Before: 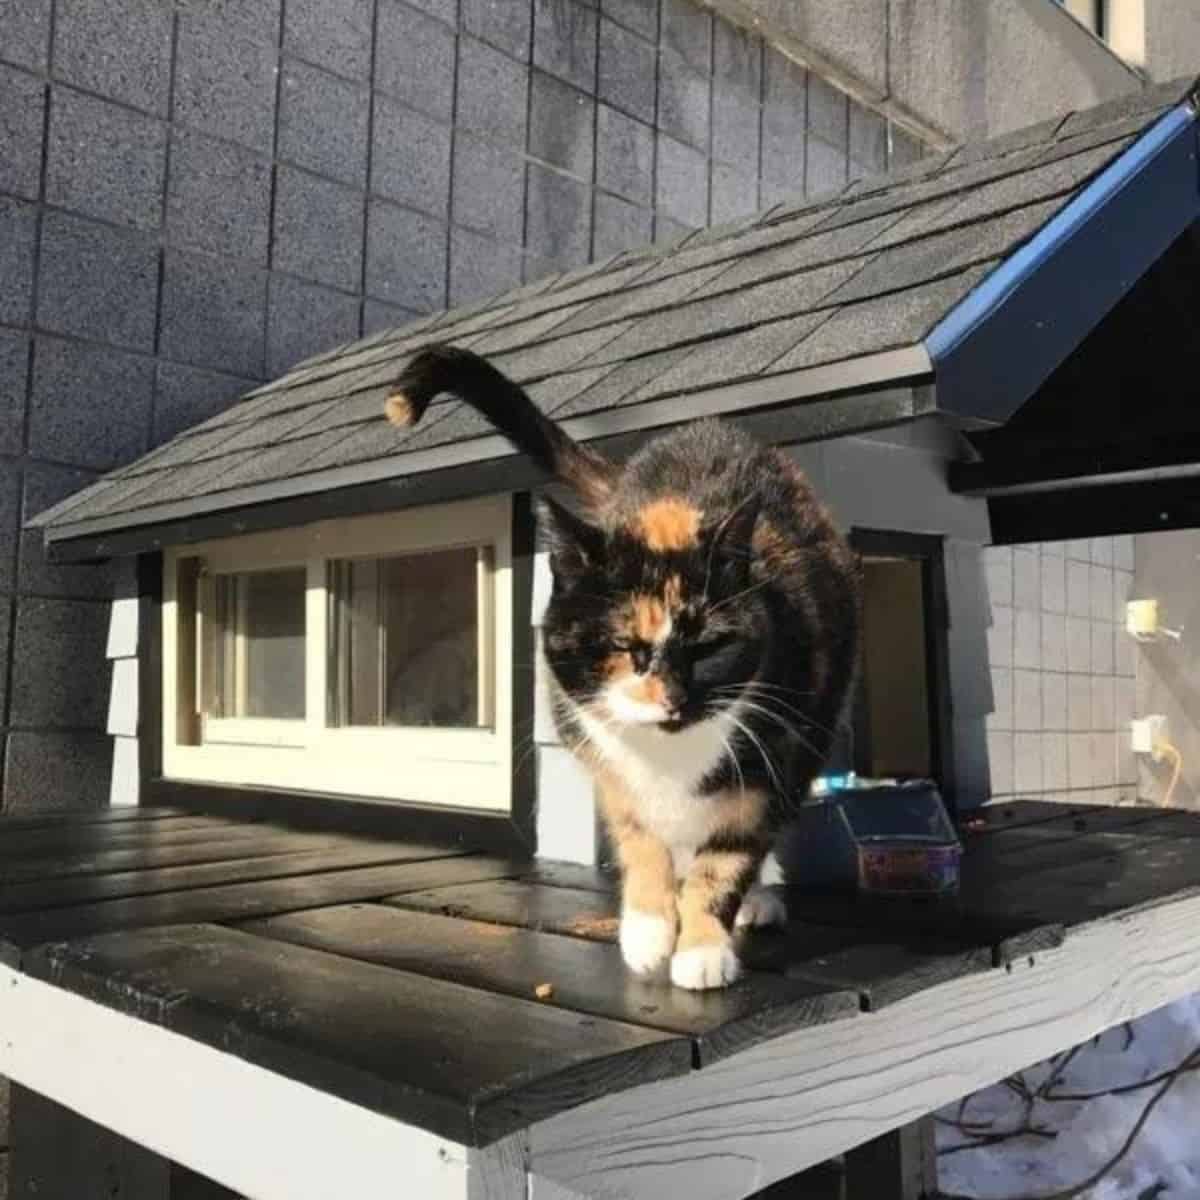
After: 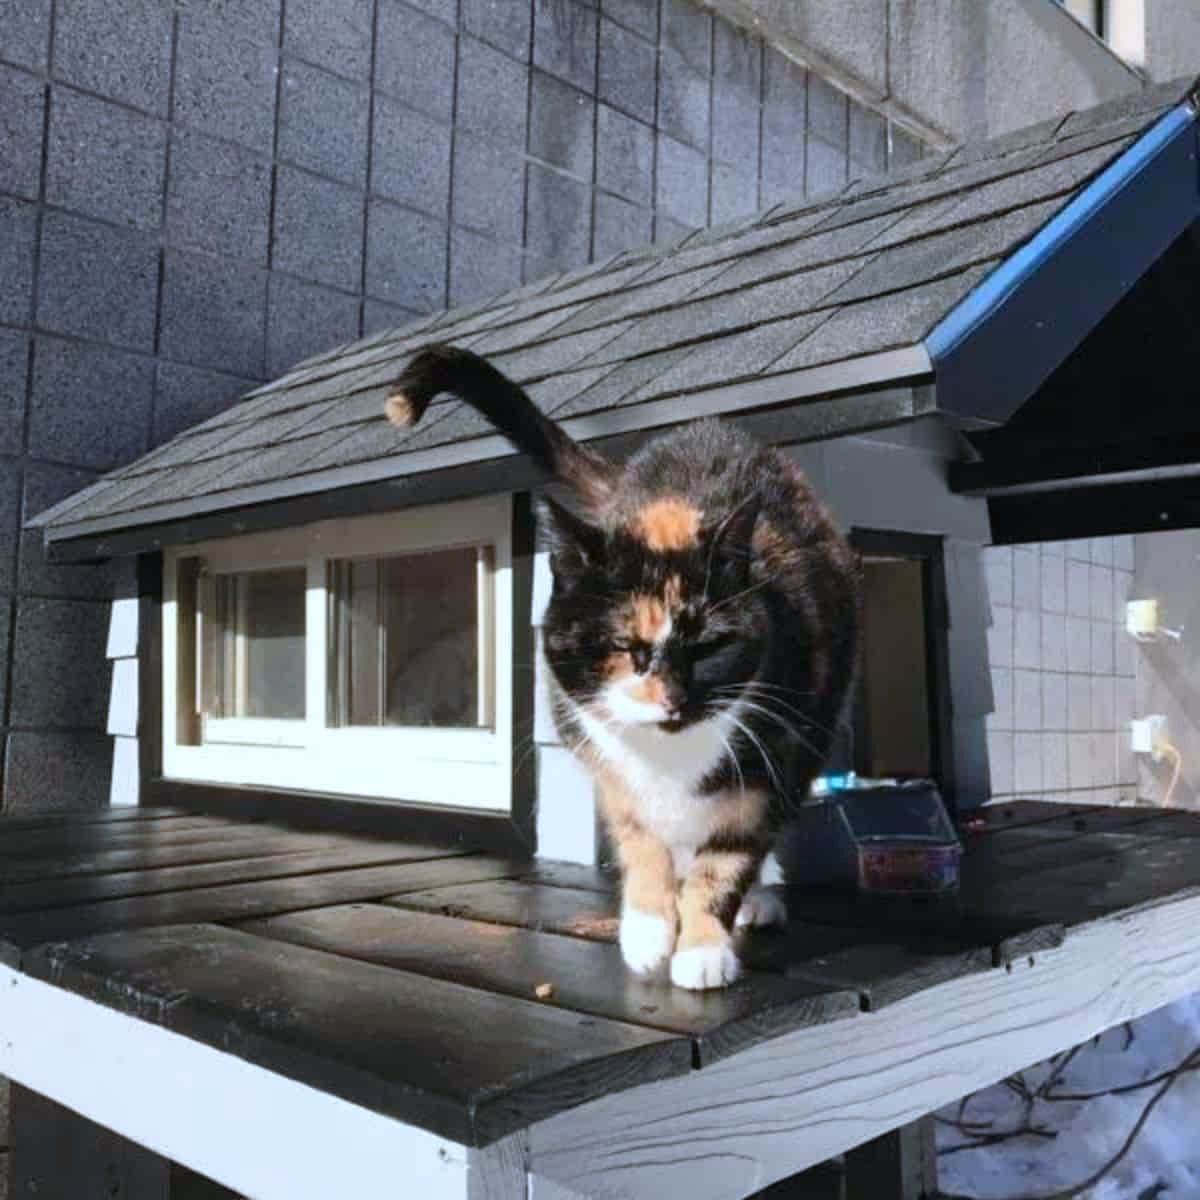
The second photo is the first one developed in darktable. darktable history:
color correction: highlights a* -1.88, highlights b* -18.55
